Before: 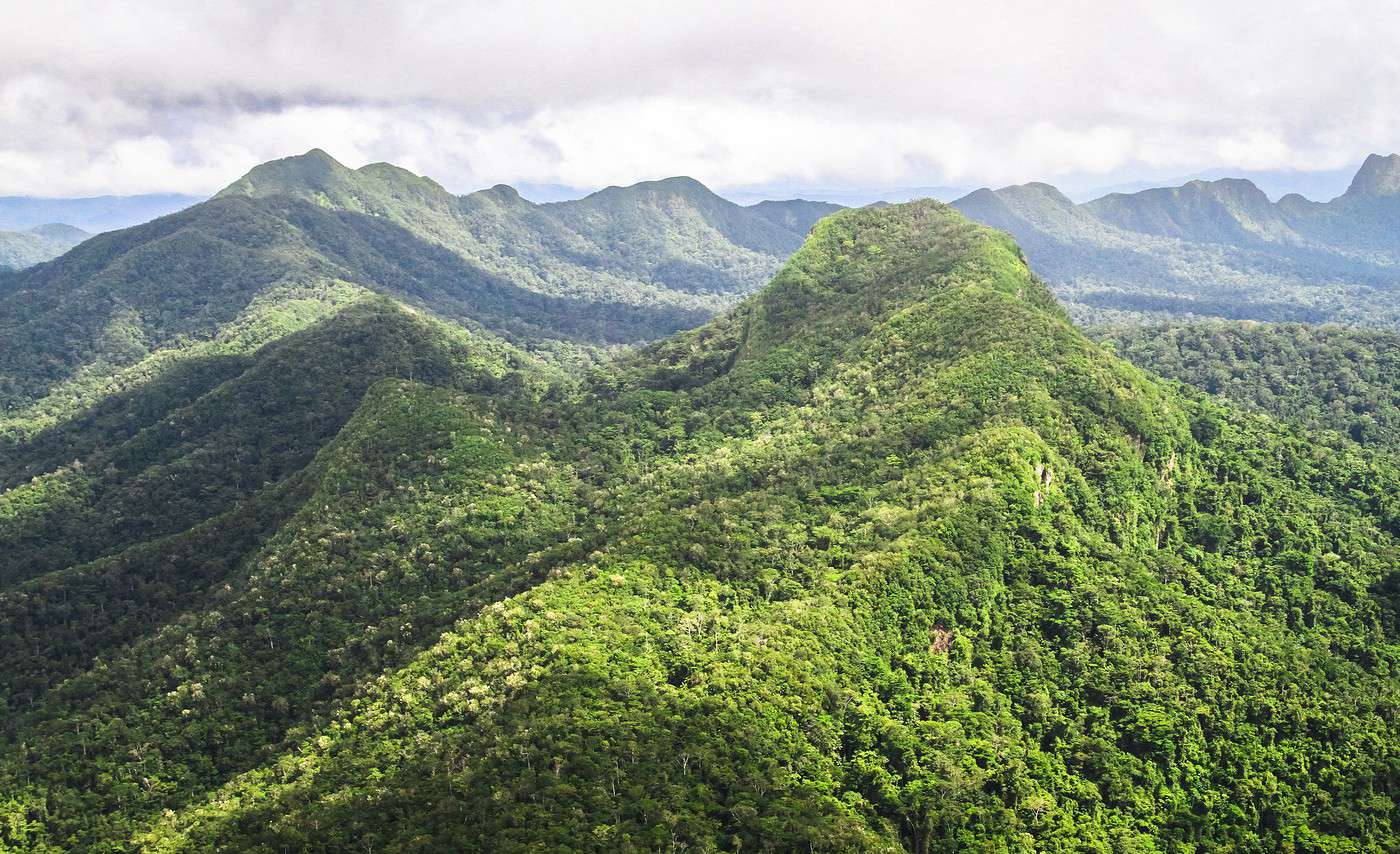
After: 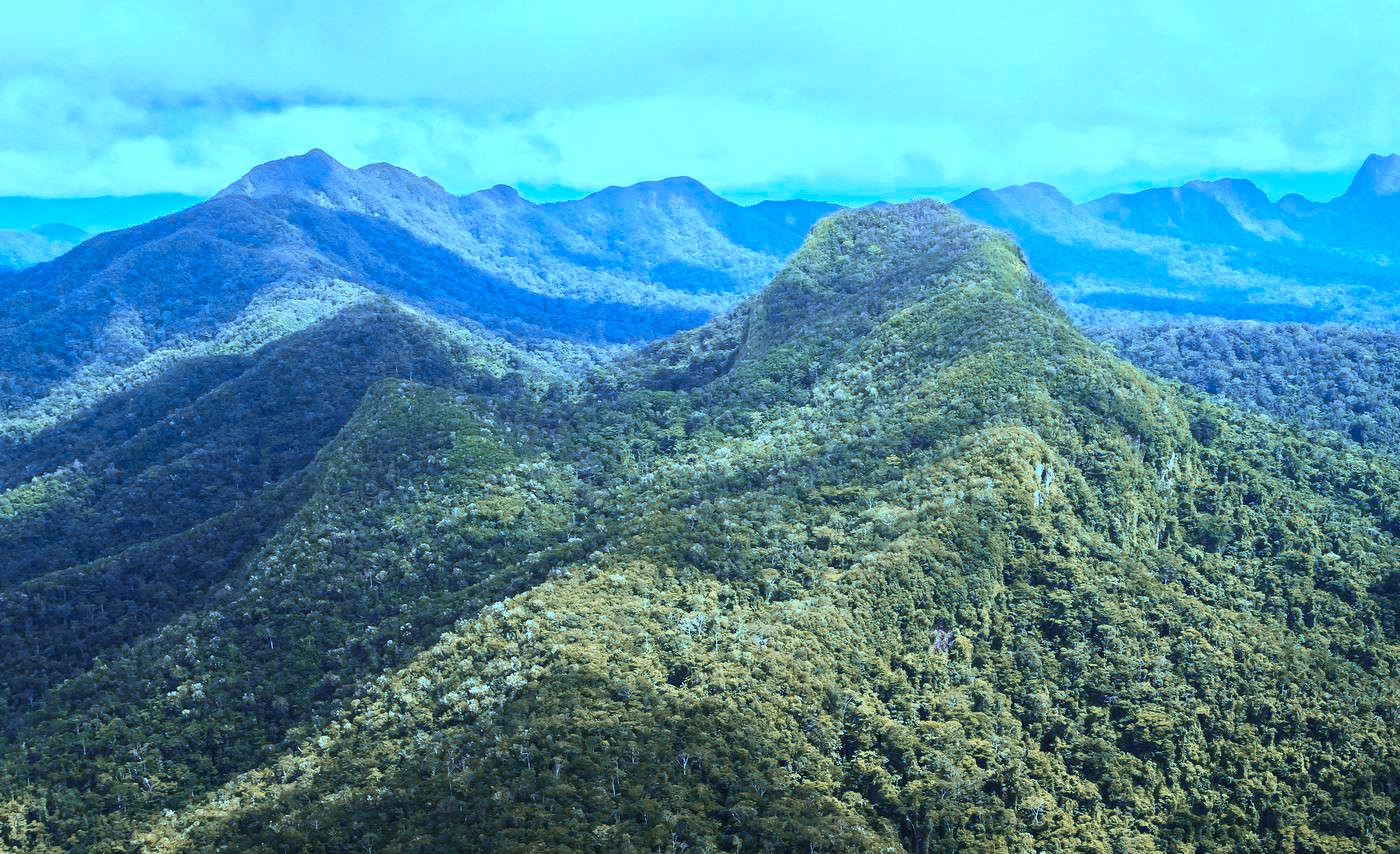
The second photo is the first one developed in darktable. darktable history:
white balance: red 0.766, blue 1.537
color zones: curves: ch1 [(0.263, 0.53) (0.376, 0.287) (0.487, 0.512) (0.748, 0.547) (1, 0.513)]; ch2 [(0.262, 0.45) (0.751, 0.477)], mix 31.98%
